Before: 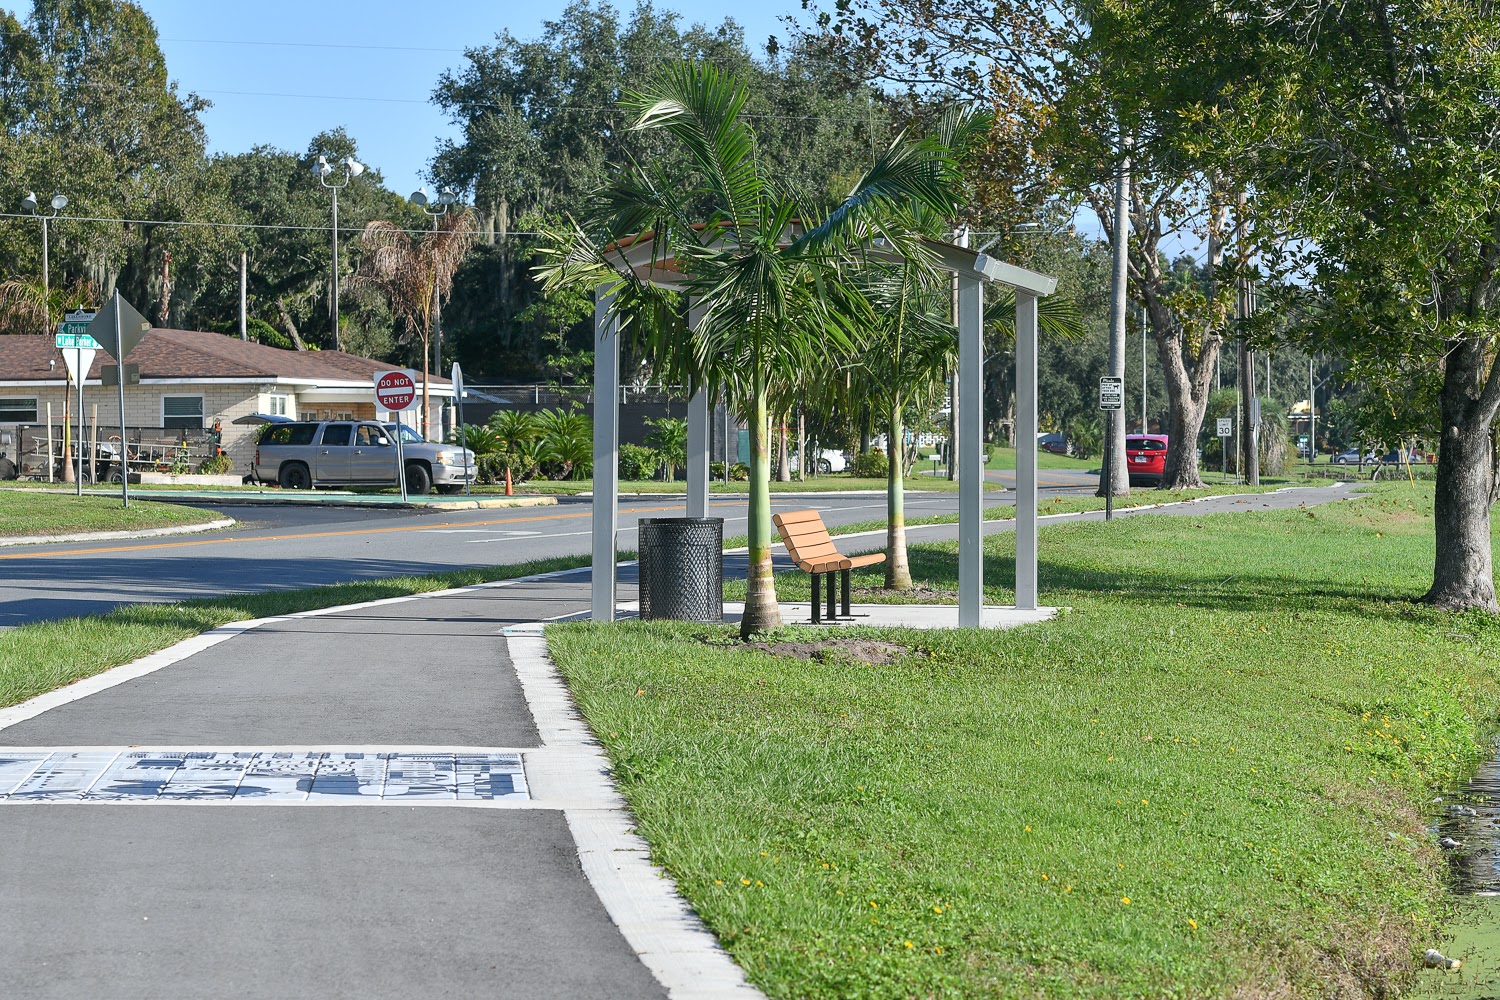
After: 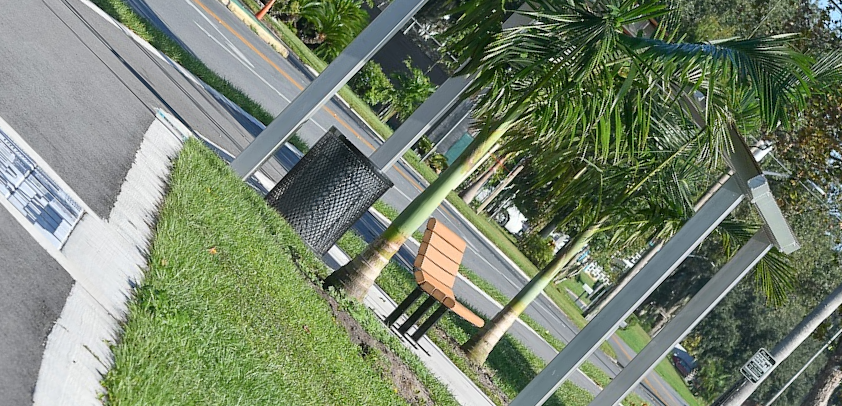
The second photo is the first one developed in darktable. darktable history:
crop and rotate: angle -44.38°, top 16.625%, right 0.983%, bottom 11.67%
